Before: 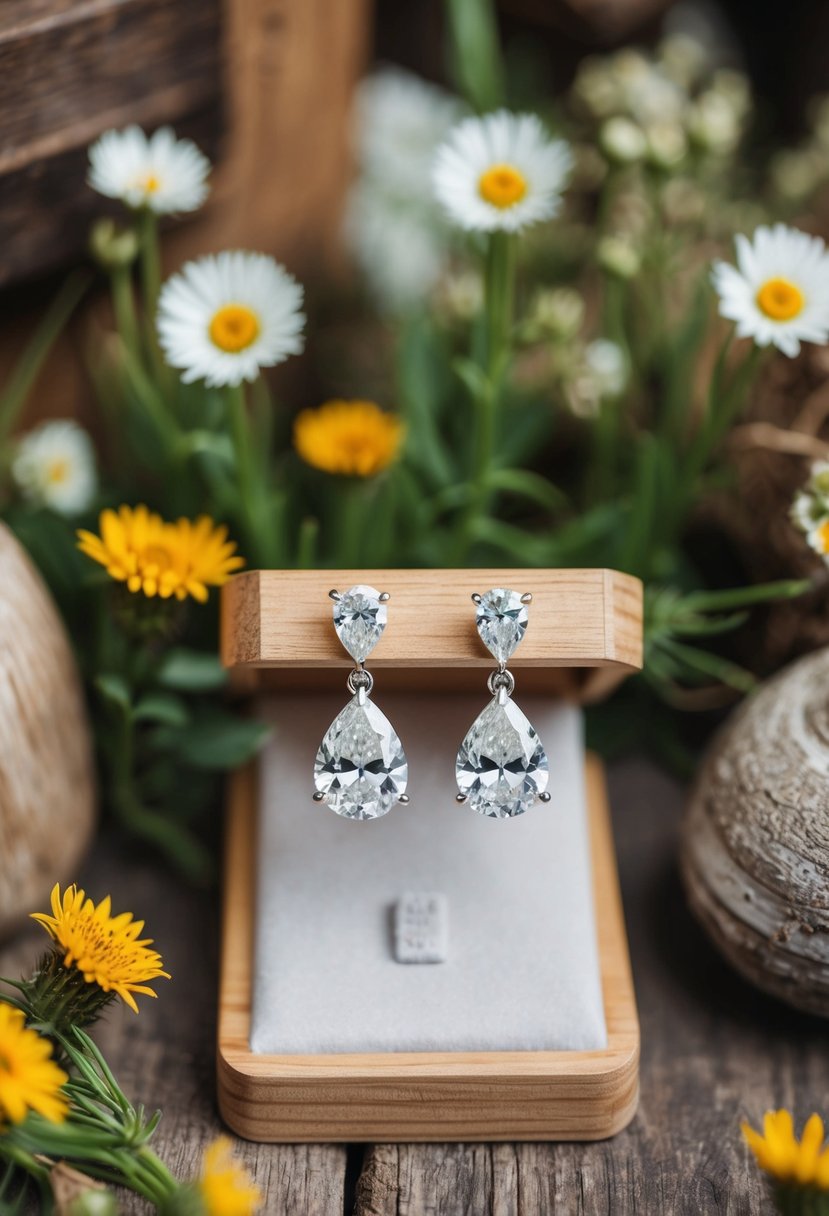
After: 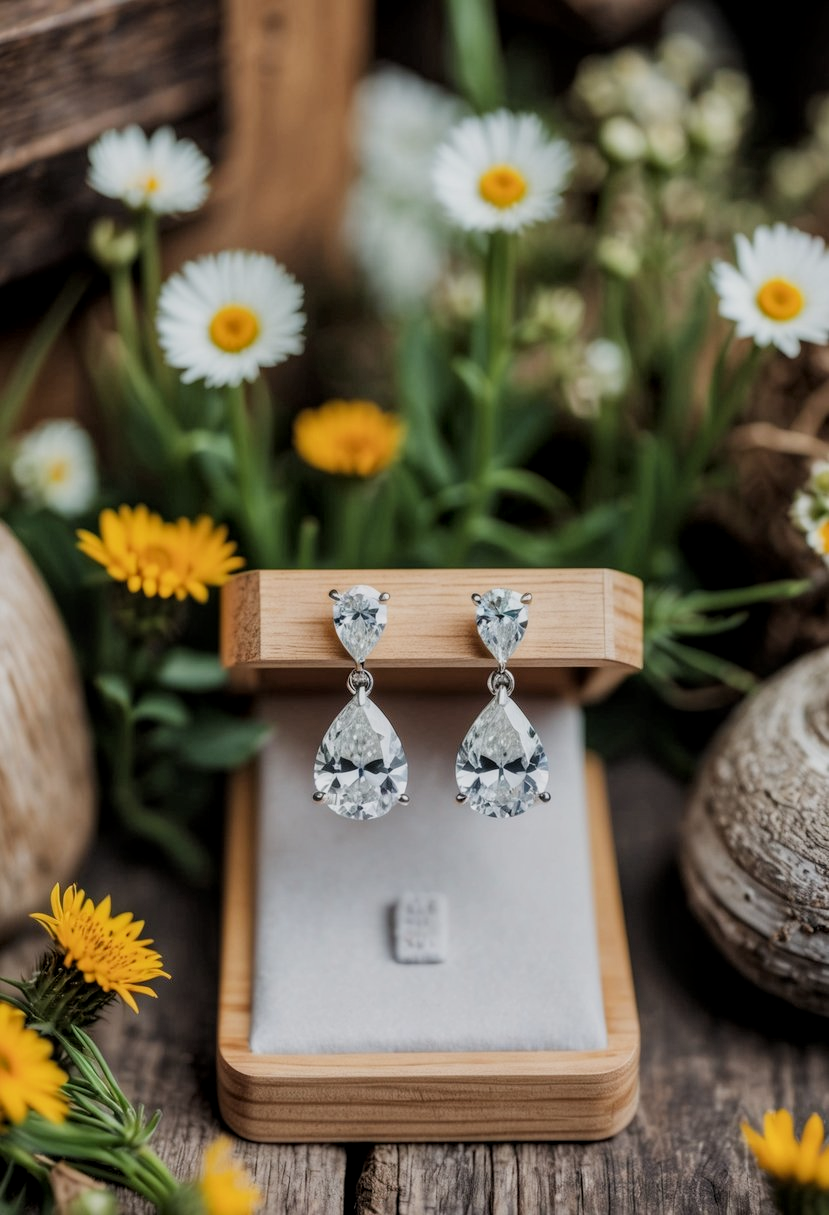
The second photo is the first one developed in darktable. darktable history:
local contrast: on, module defaults
crop: bottom 0.059%
filmic rgb: black relative exposure -8.03 EV, white relative exposure 3.85 EV, hardness 4.3
